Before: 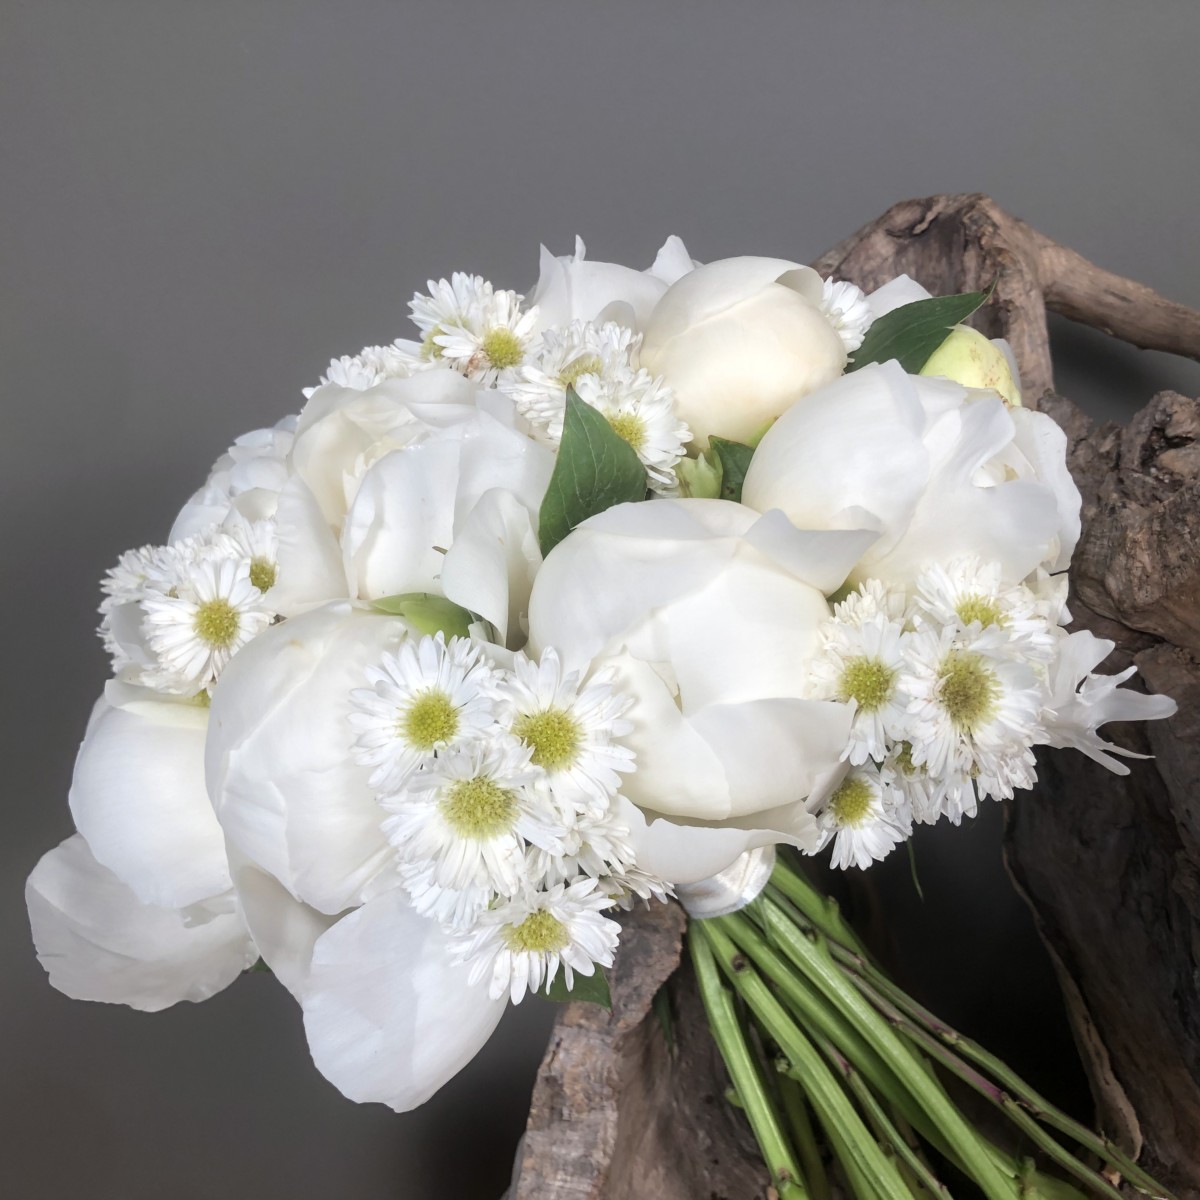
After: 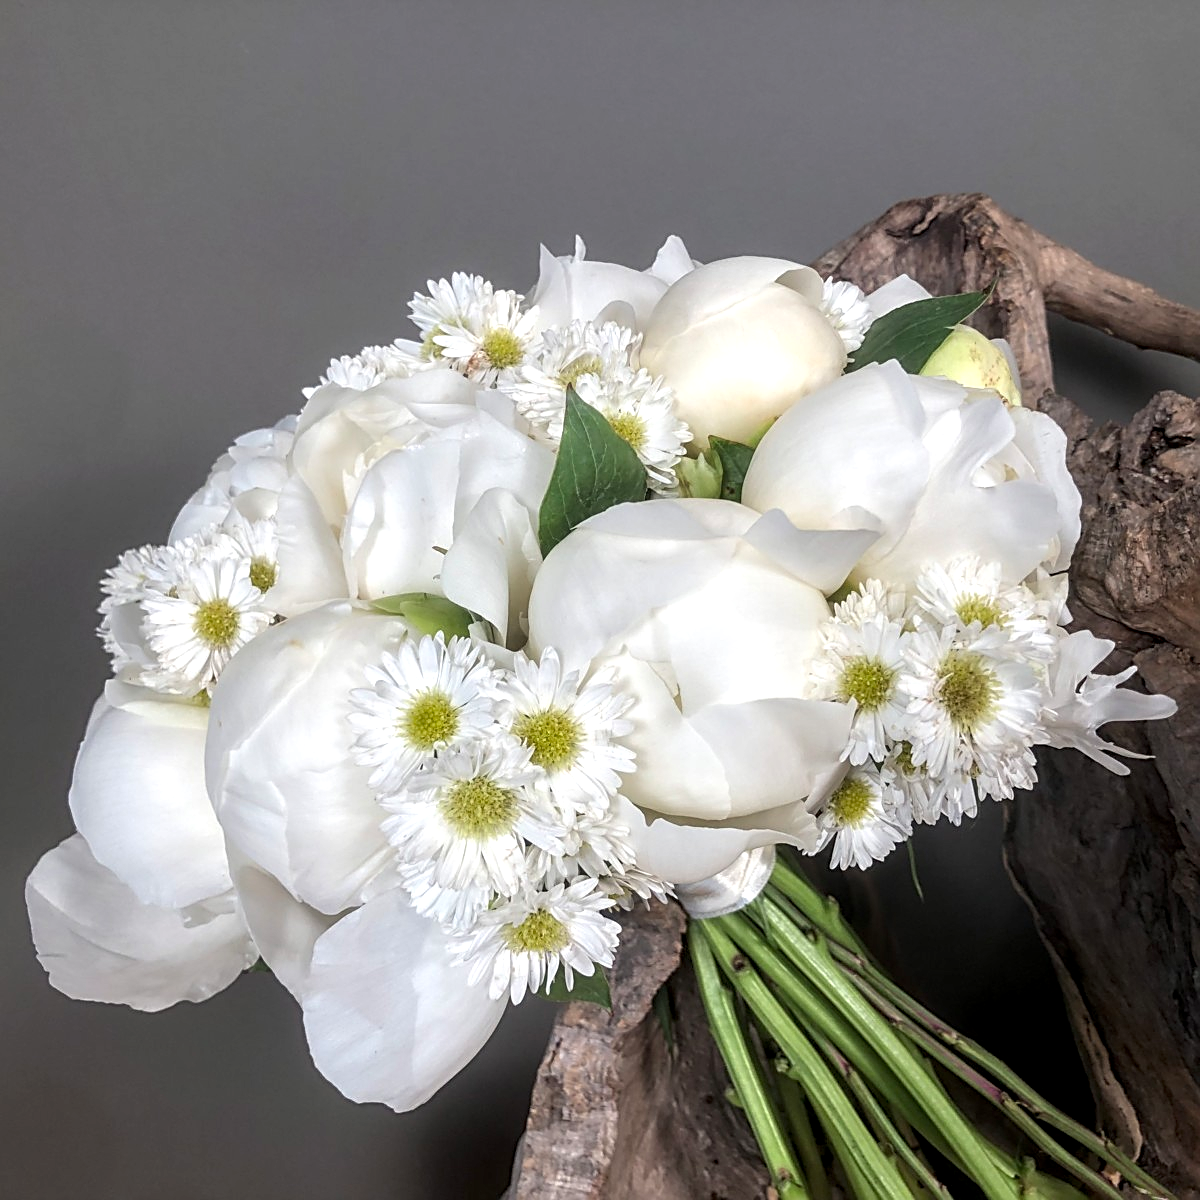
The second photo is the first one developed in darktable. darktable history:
local contrast: detail 142%
sharpen: amount 0.6
